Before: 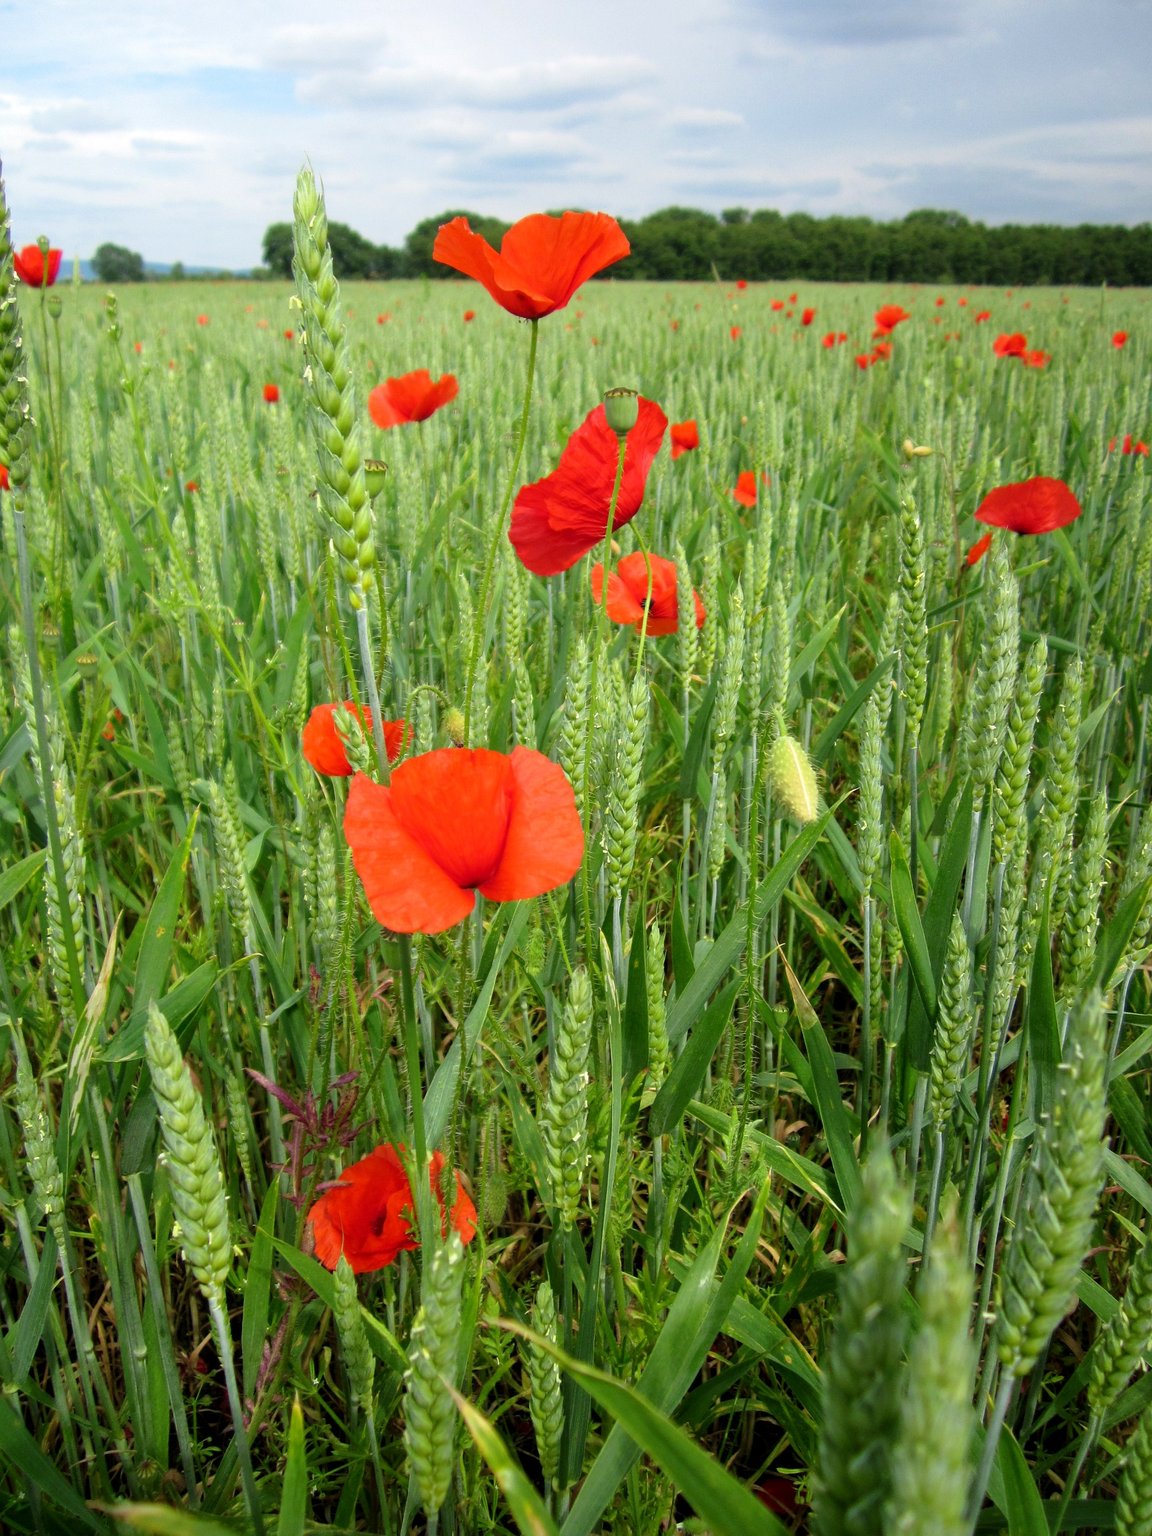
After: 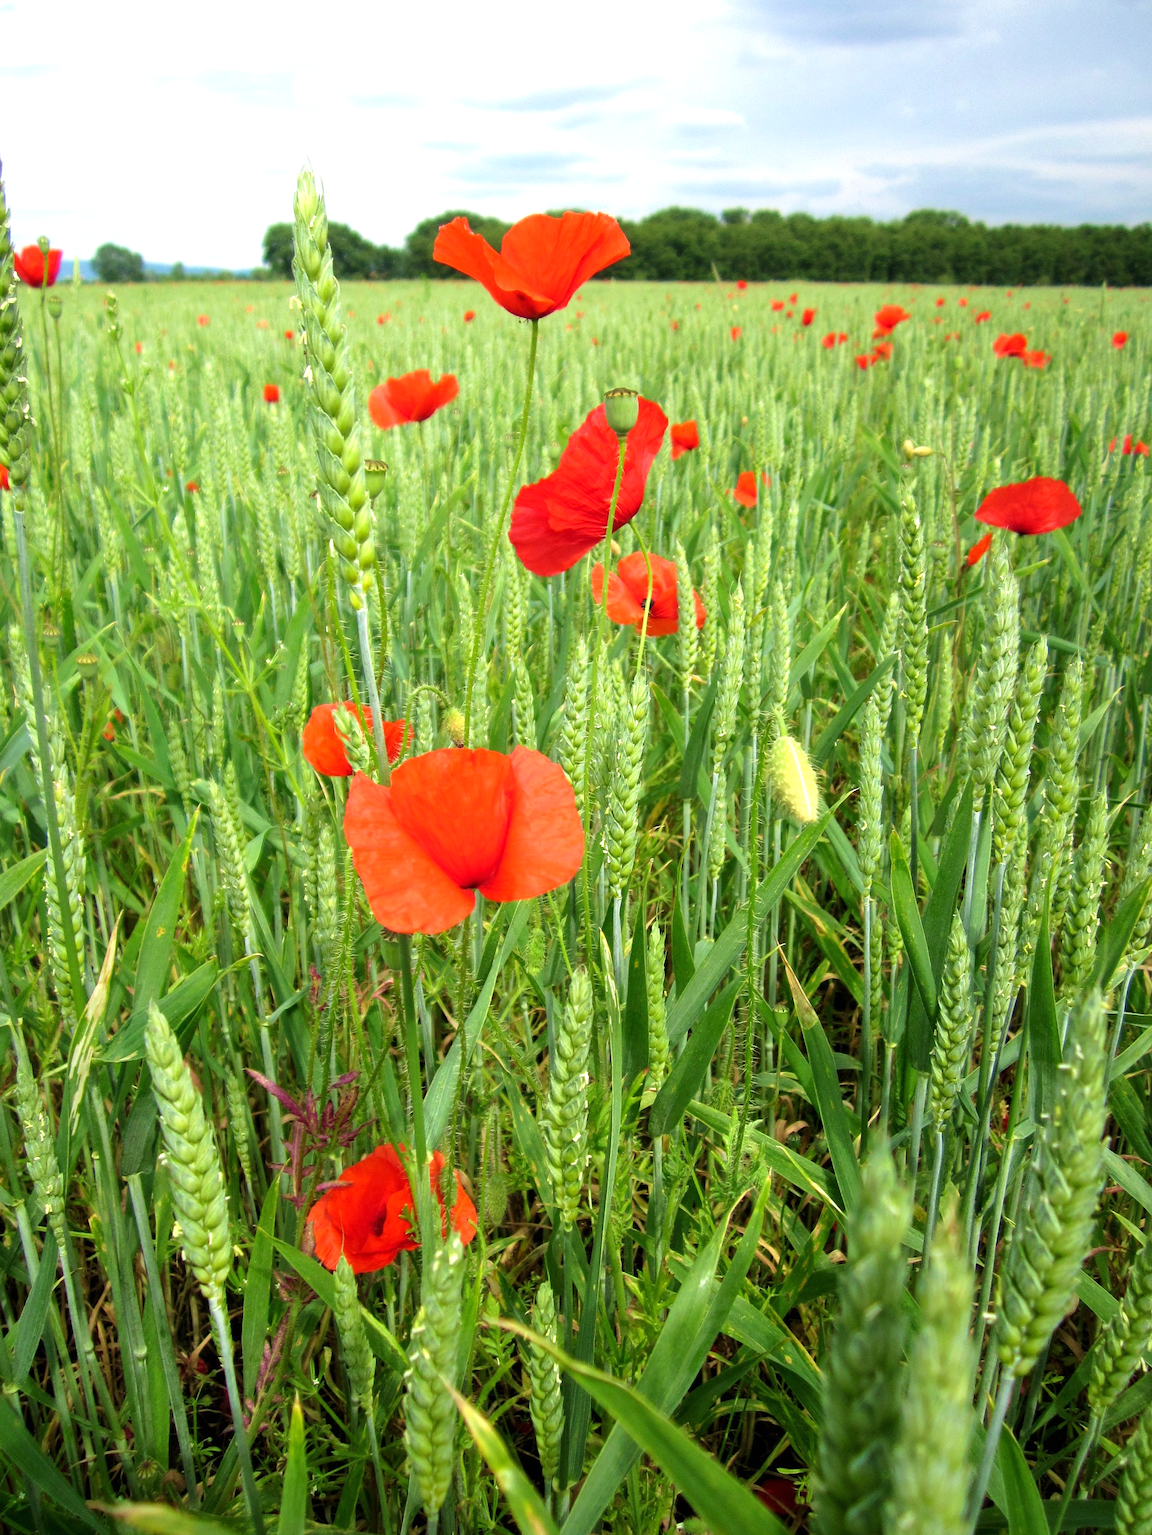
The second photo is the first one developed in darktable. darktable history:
velvia: on, module defaults
exposure: black level correction 0, exposure 0.499 EV, compensate exposure bias true, compensate highlight preservation false
